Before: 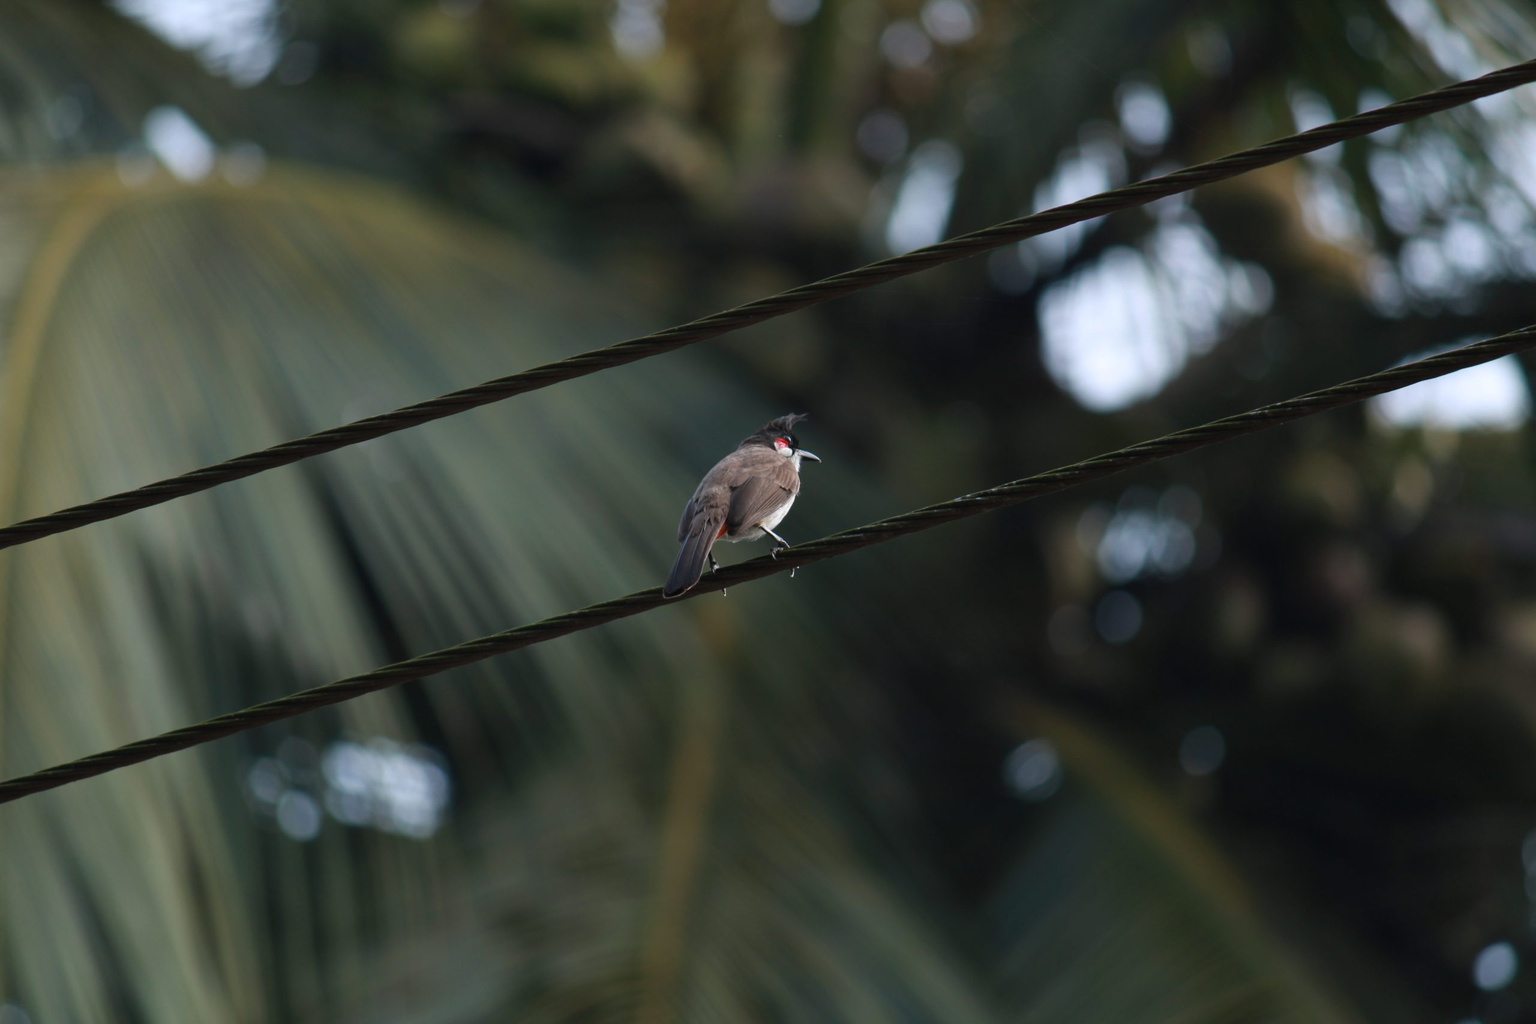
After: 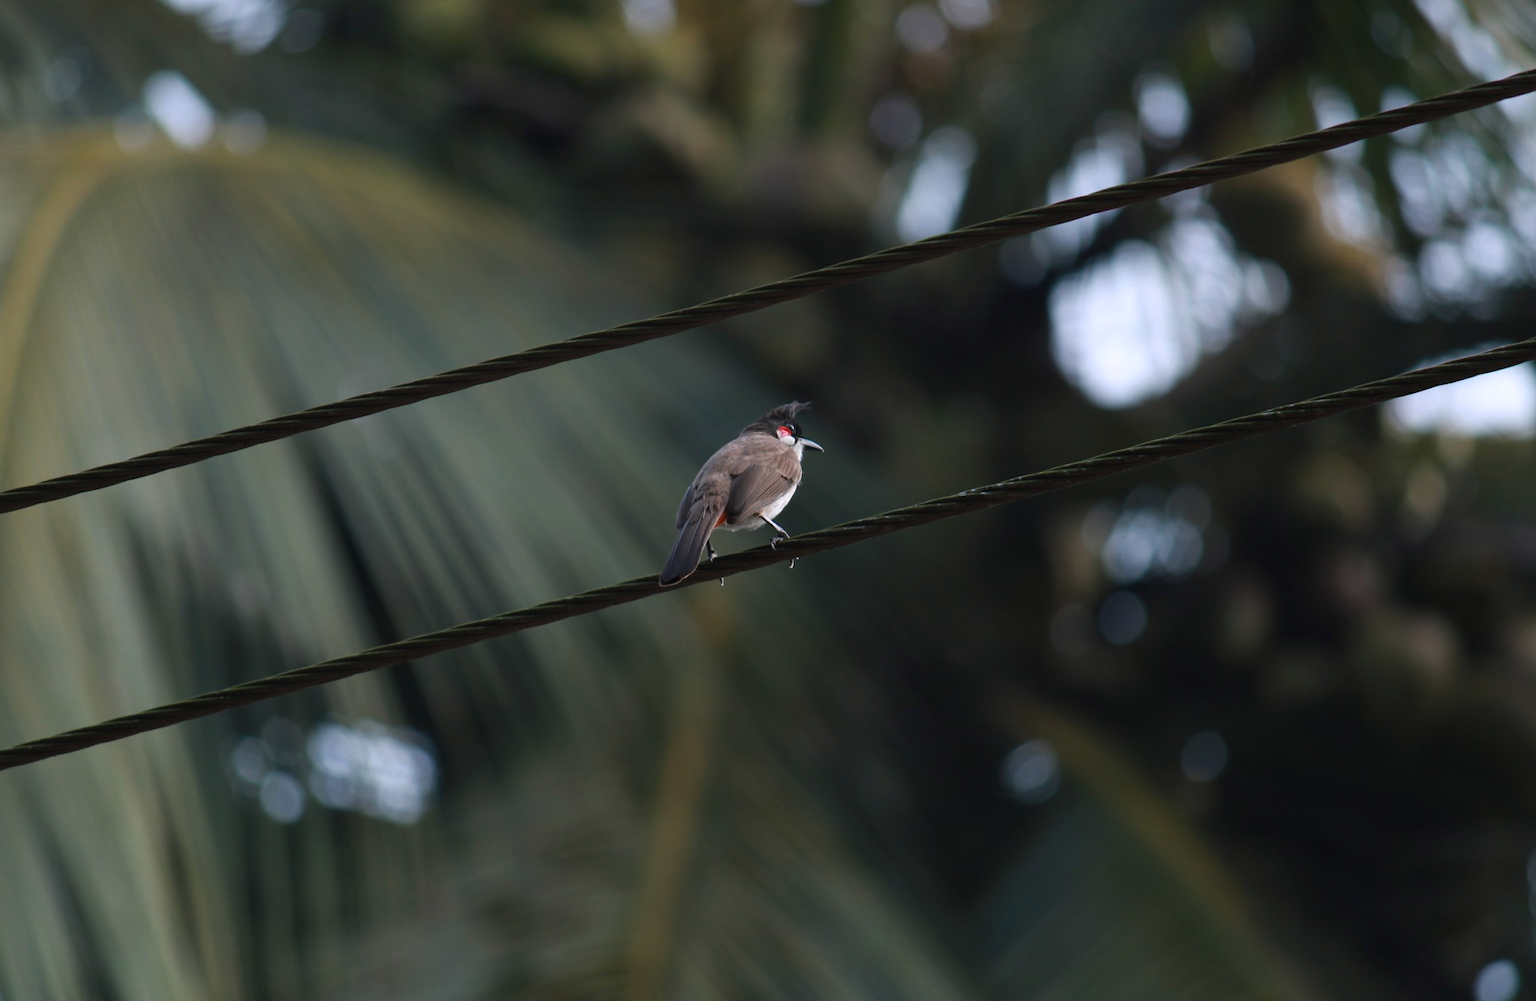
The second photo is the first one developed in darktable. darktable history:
white balance: red 1.009, blue 1.027
rotate and perspective: rotation 1.57°, crop left 0.018, crop right 0.982, crop top 0.039, crop bottom 0.961
